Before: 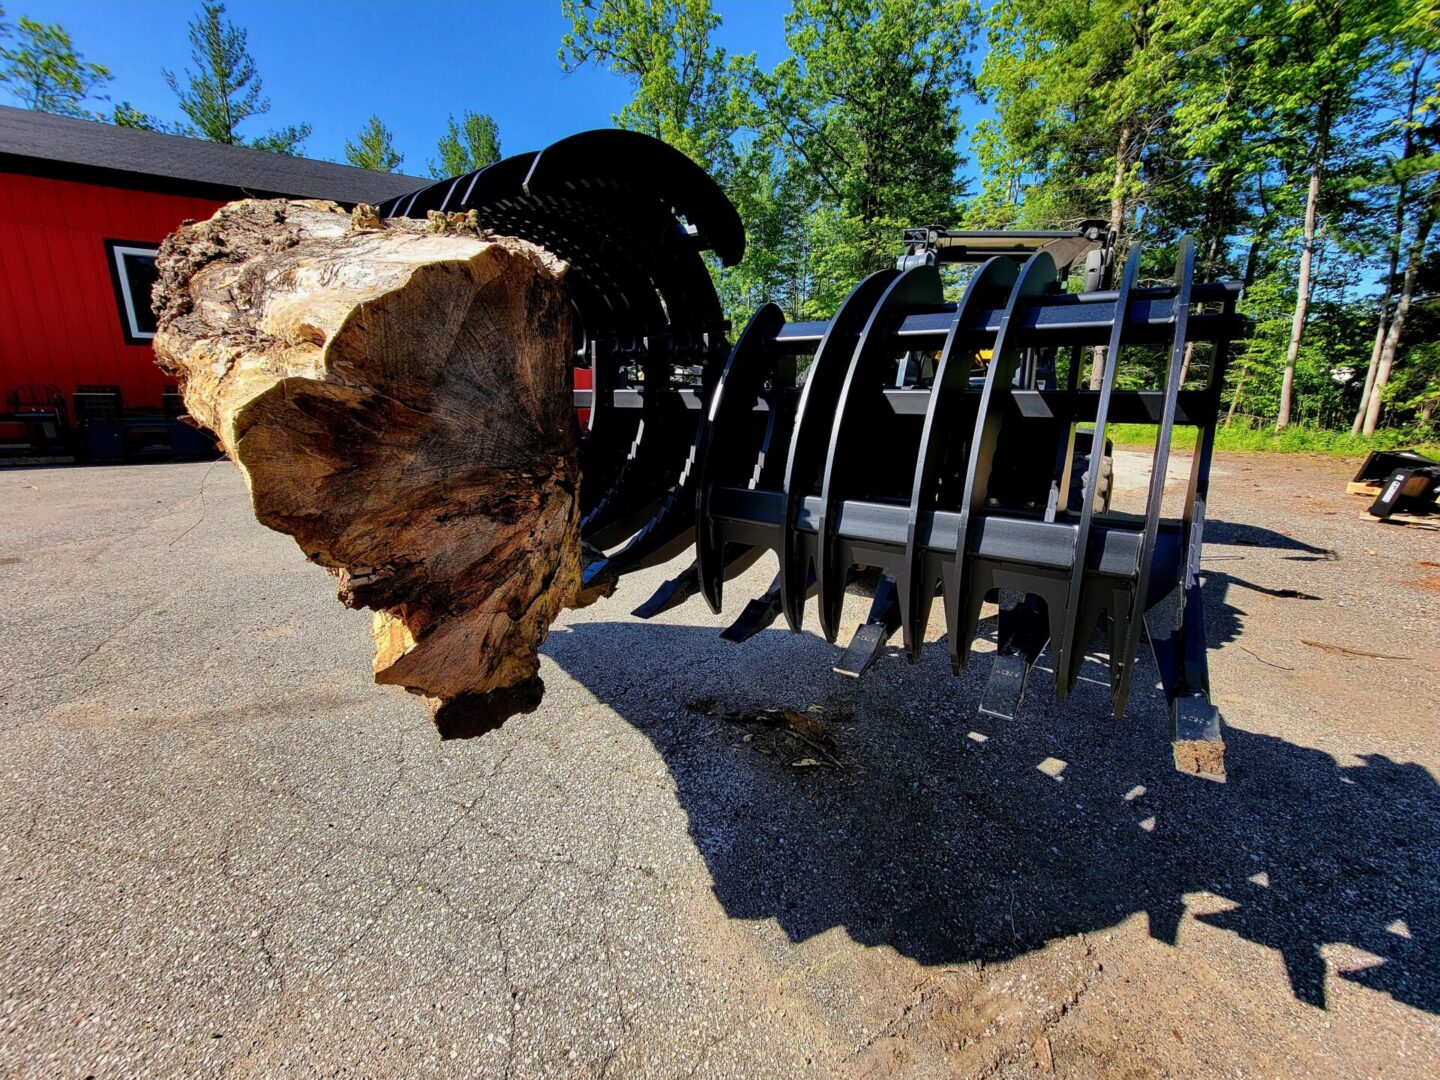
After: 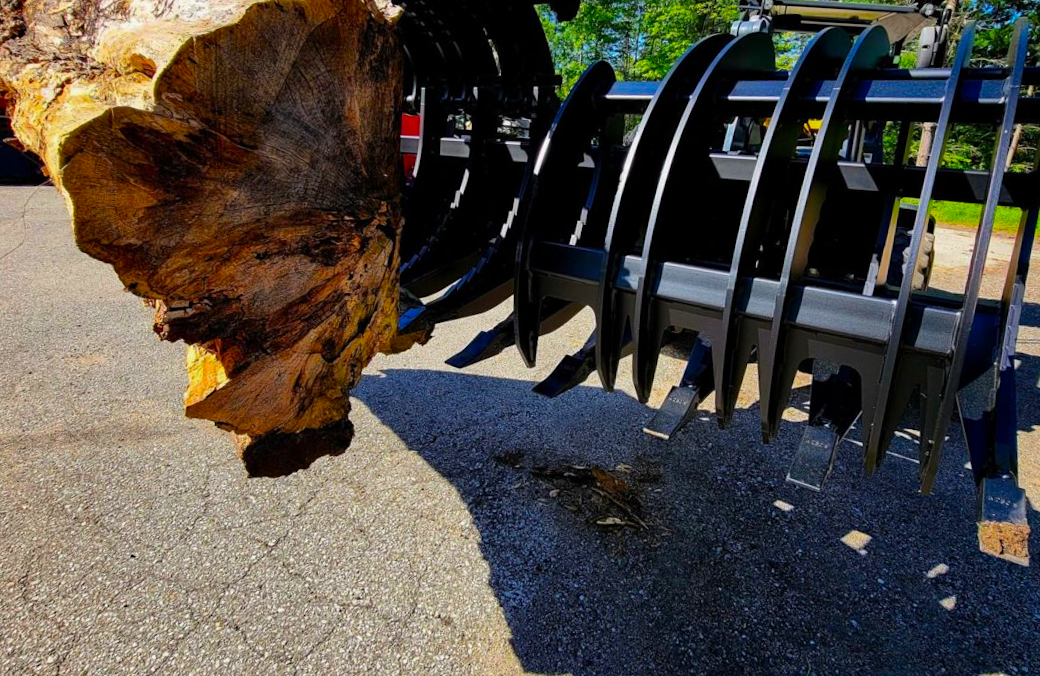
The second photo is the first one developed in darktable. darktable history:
crop and rotate: angle -3.37°, left 9.79%, top 20.73%, right 12.42%, bottom 11.82%
vibrance: vibrance 75%
color balance rgb: perceptual saturation grading › global saturation 20%, global vibrance 20%
